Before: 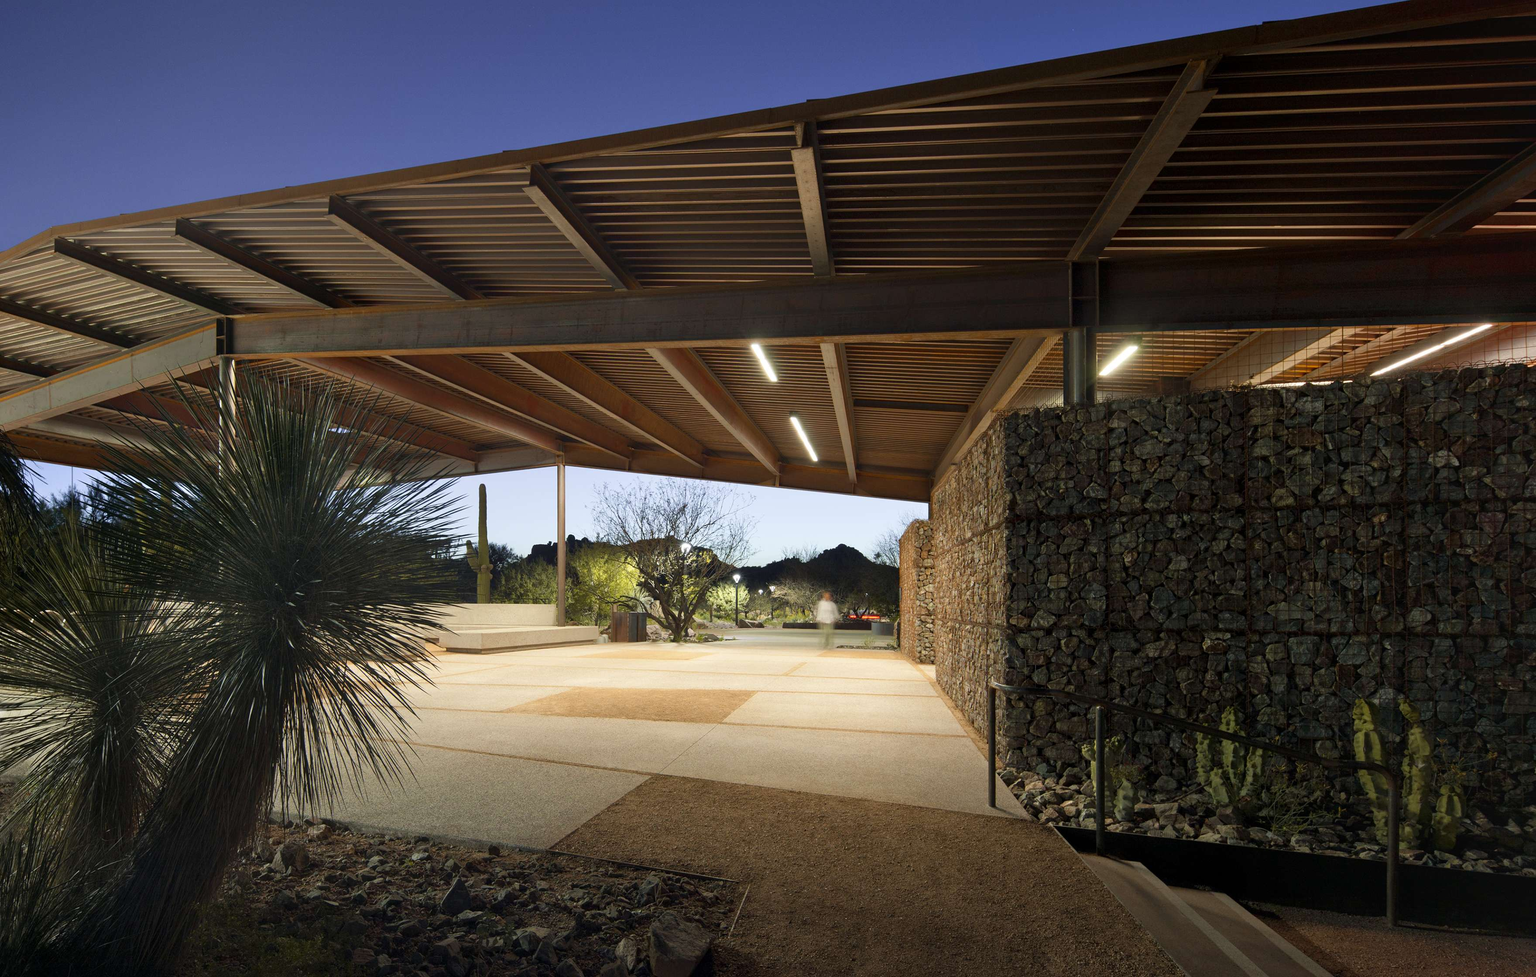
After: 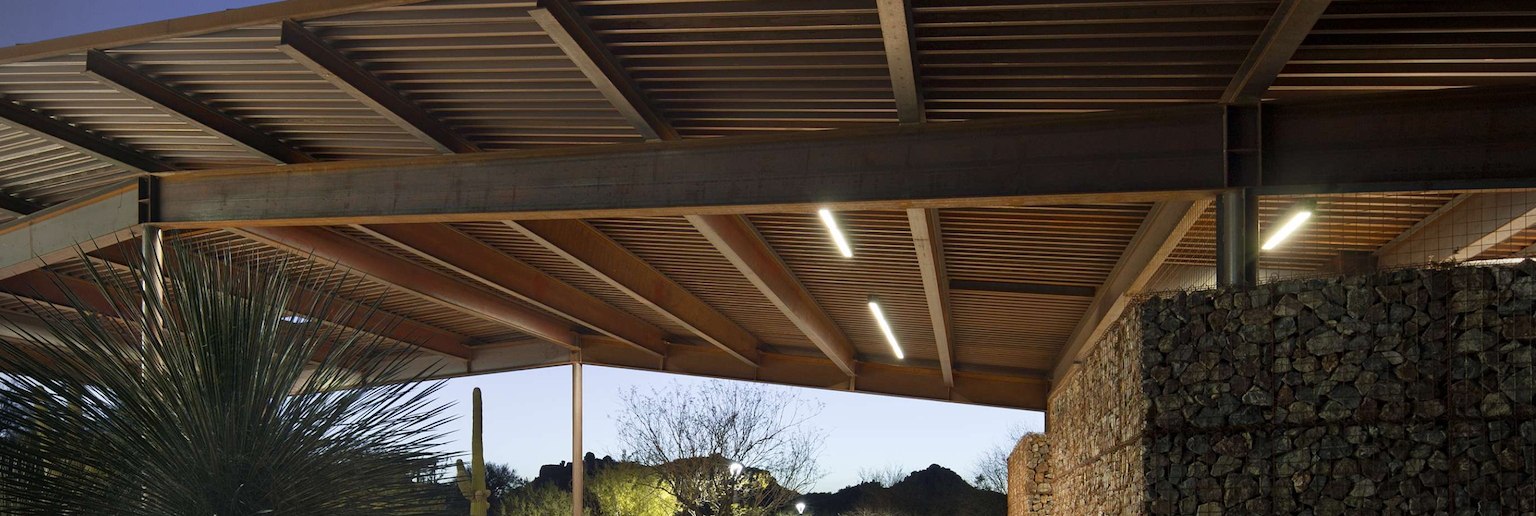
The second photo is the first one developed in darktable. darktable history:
vignetting: on, module defaults
crop: left 7.036%, top 18.398%, right 14.379%, bottom 40.043%
